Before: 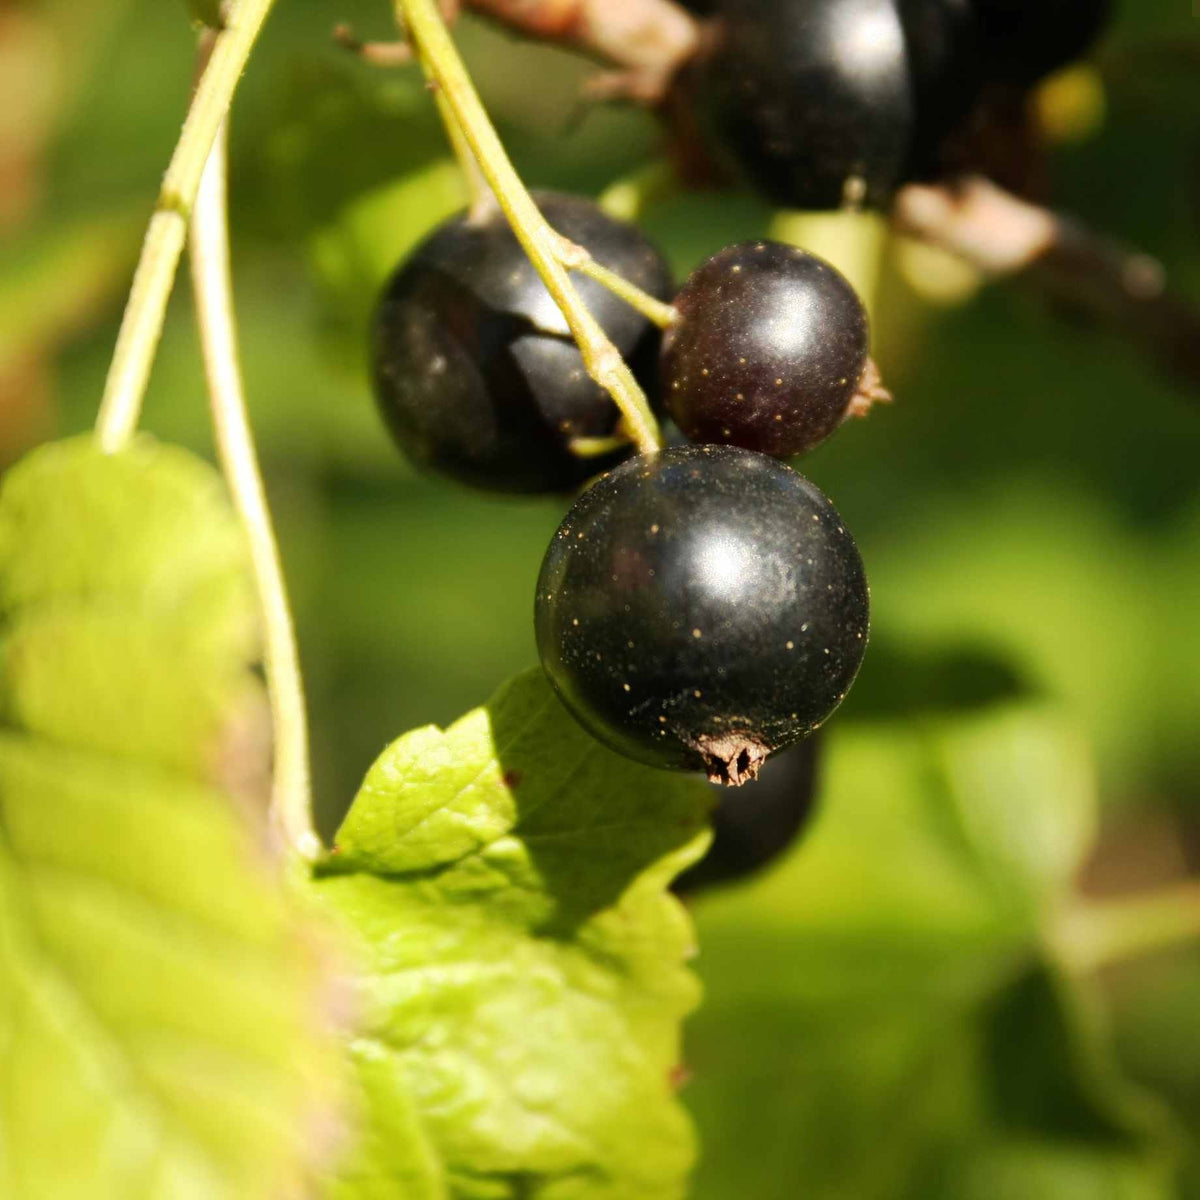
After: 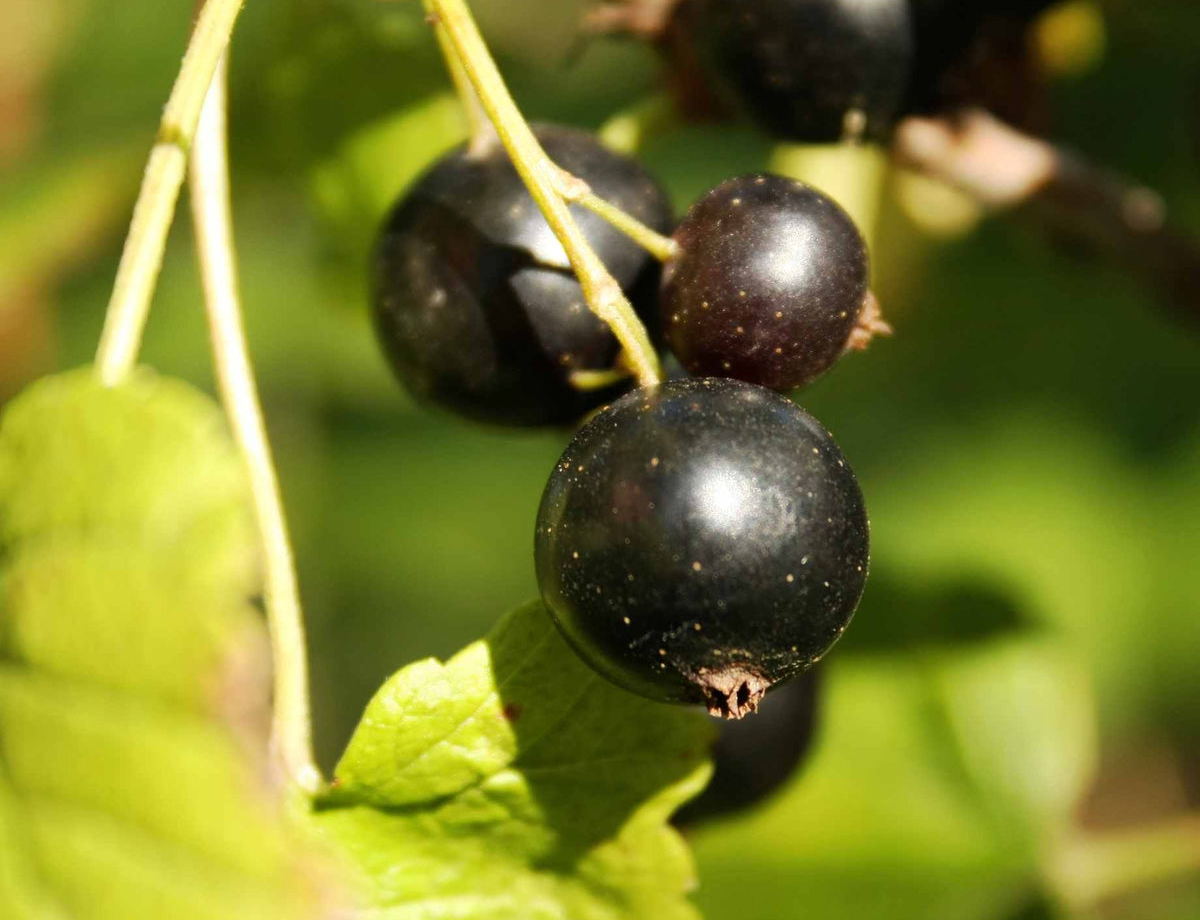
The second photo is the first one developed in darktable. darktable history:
crop: top 5.667%, bottom 17.637%
tone equalizer: on, module defaults
